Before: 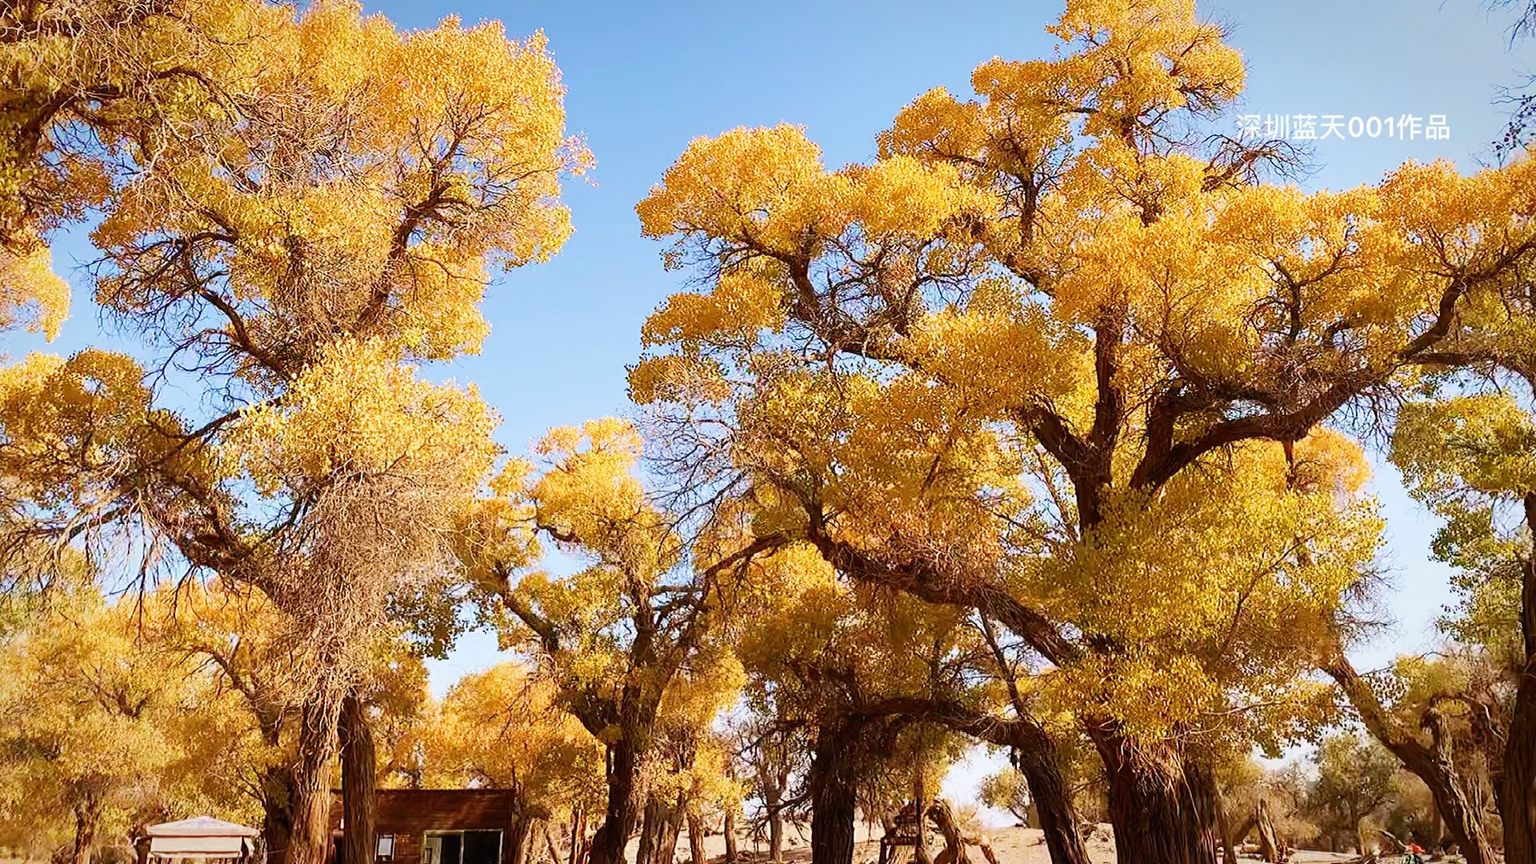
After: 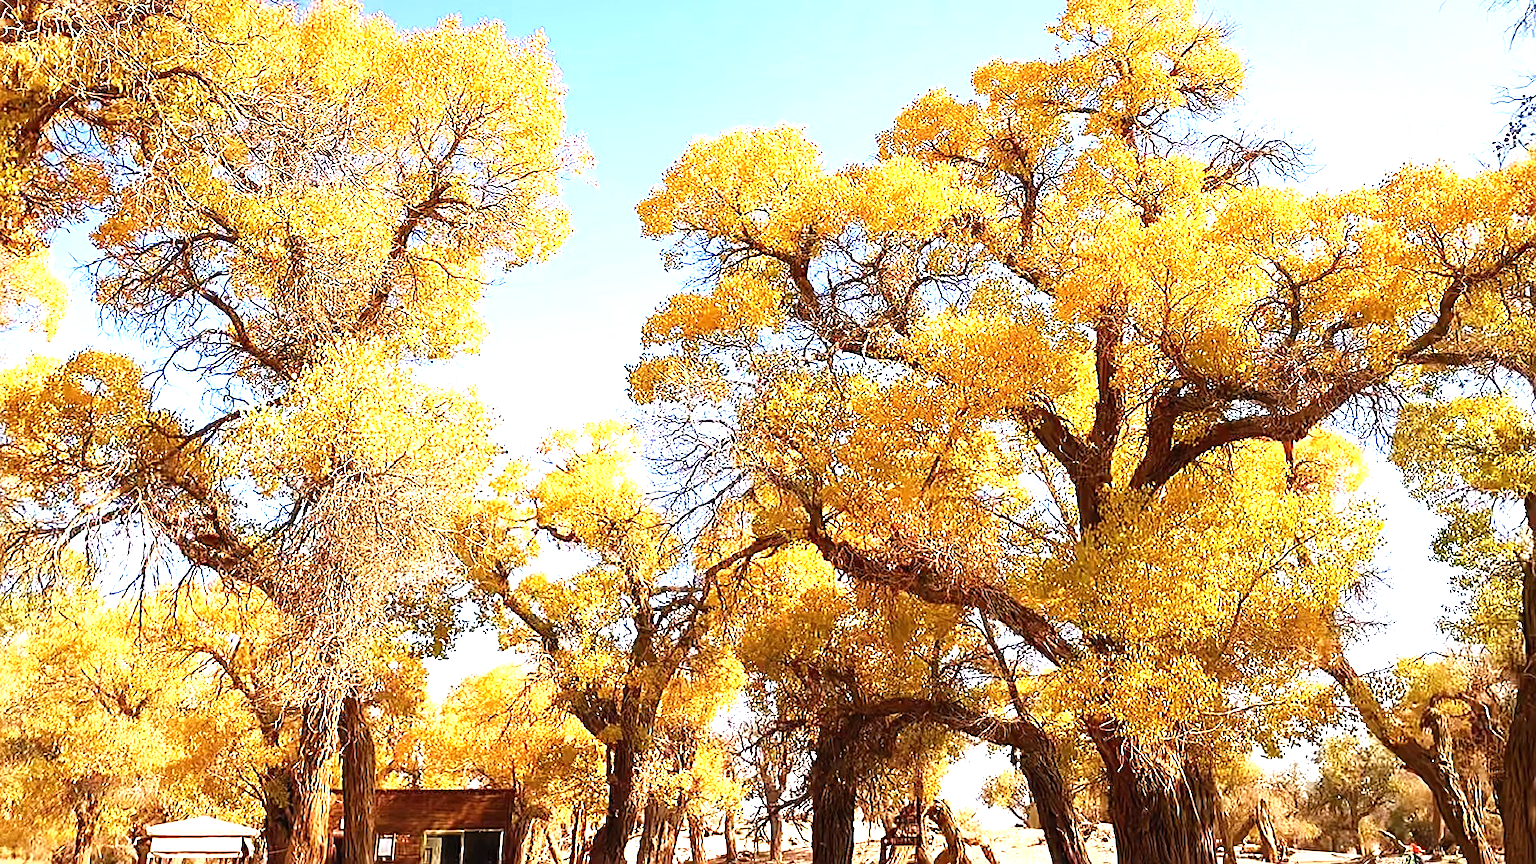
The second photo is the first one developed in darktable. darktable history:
exposure: black level correction 0, exposure 1.2 EV, compensate exposure bias true, compensate highlight preservation false
base curve: preserve colors none
sharpen: on, module defaults
